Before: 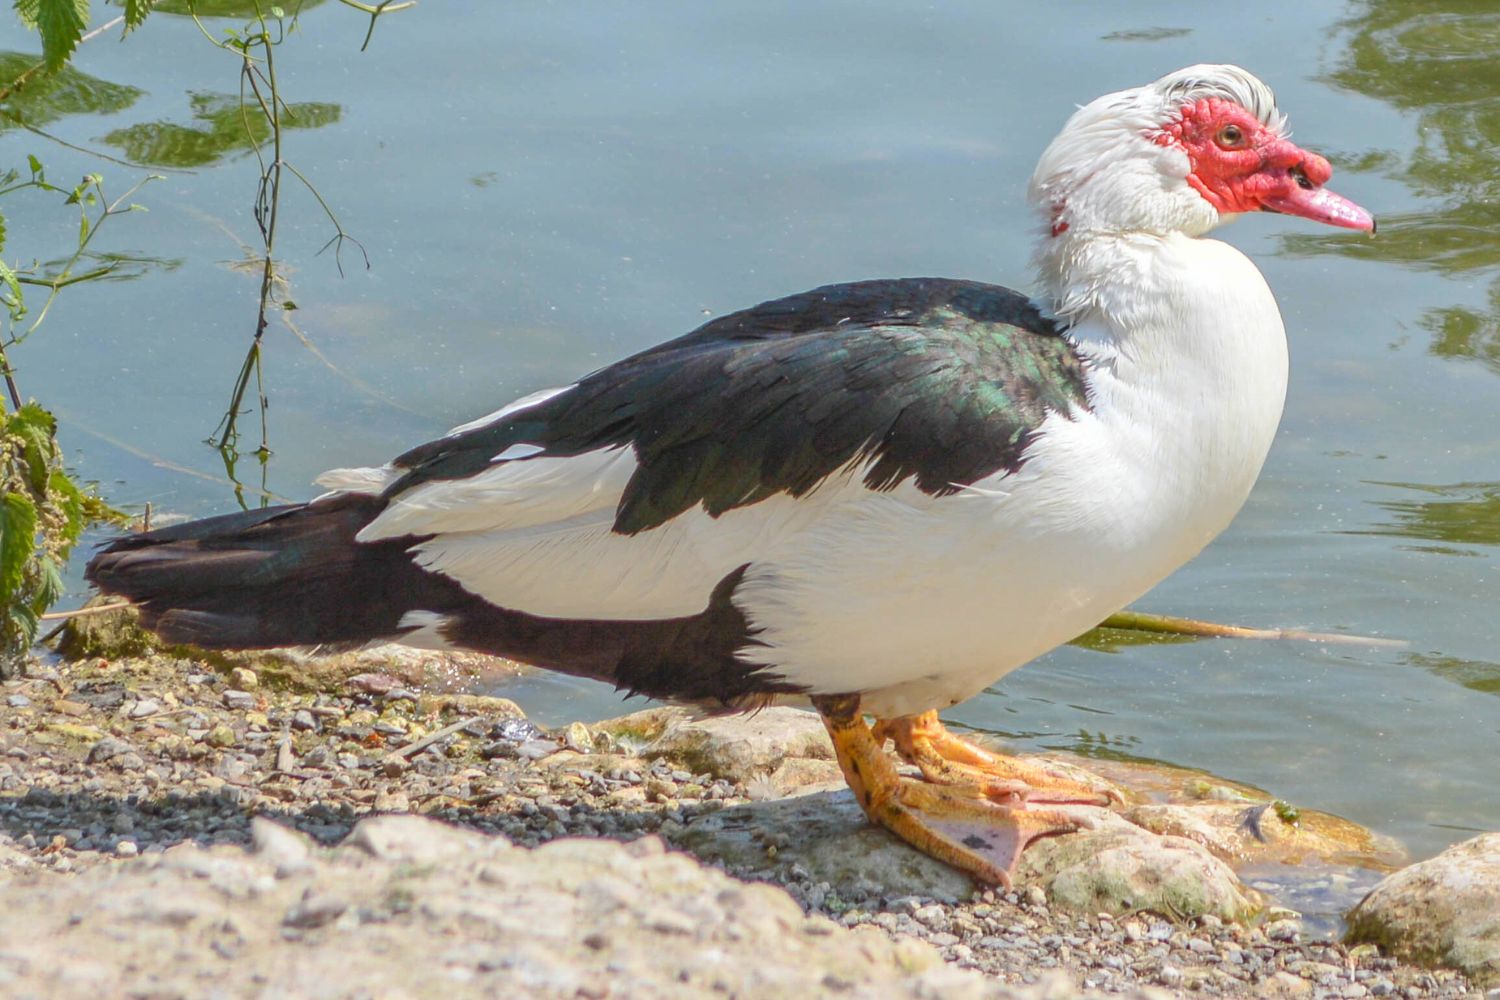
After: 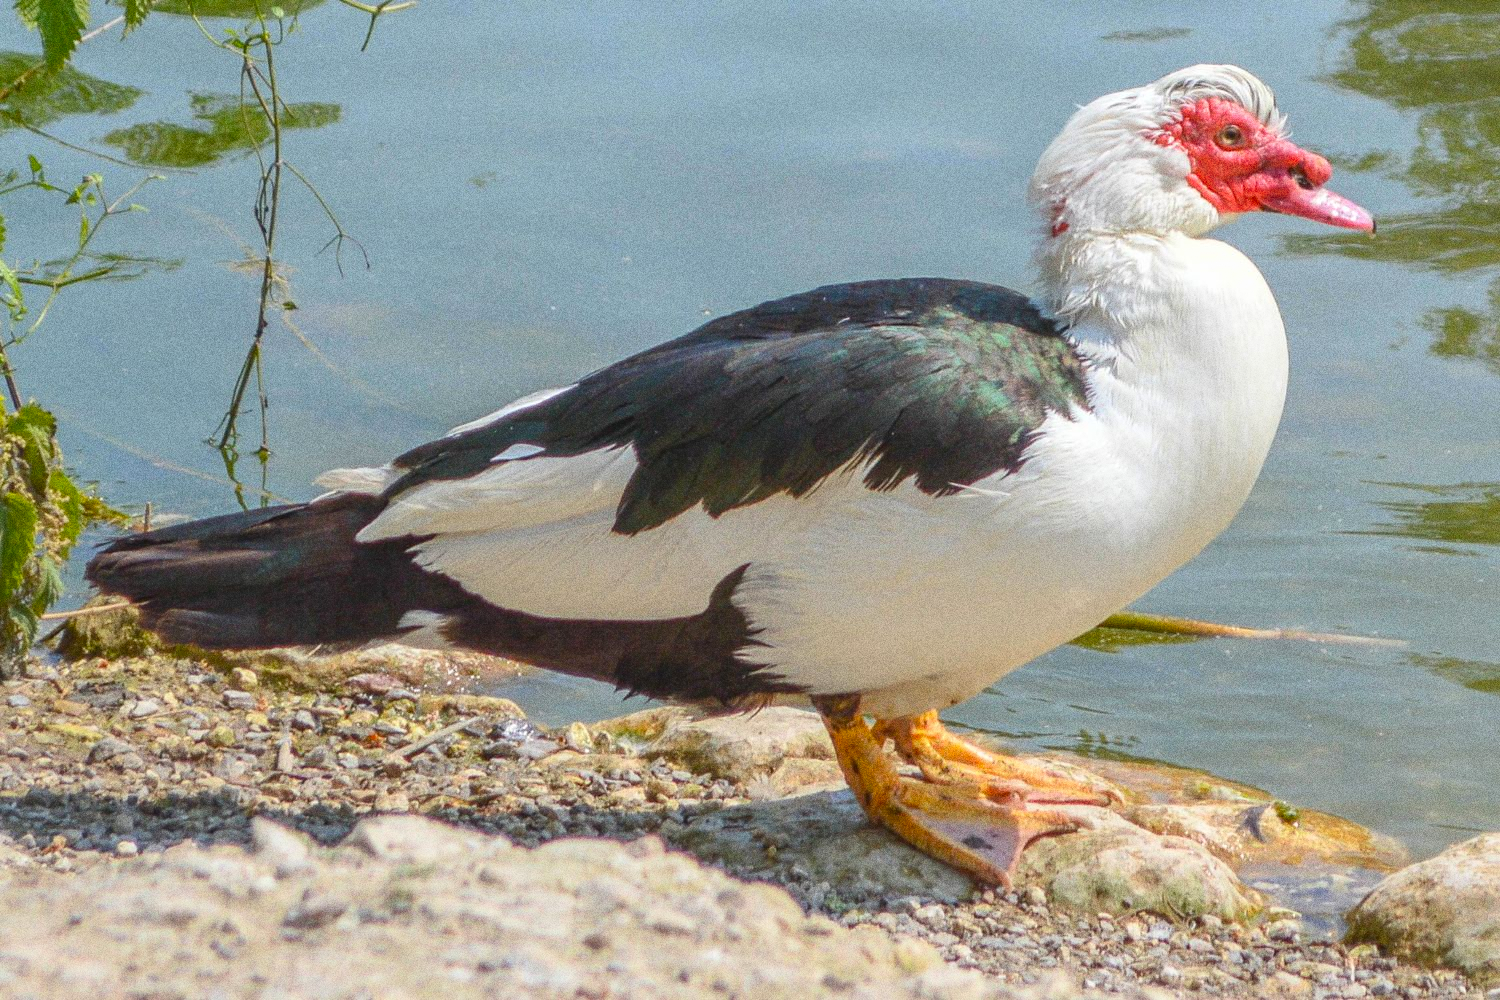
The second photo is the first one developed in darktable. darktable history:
color balance: output saturation 110%
grain: coarseness 0.09 ISO, strength 40%
